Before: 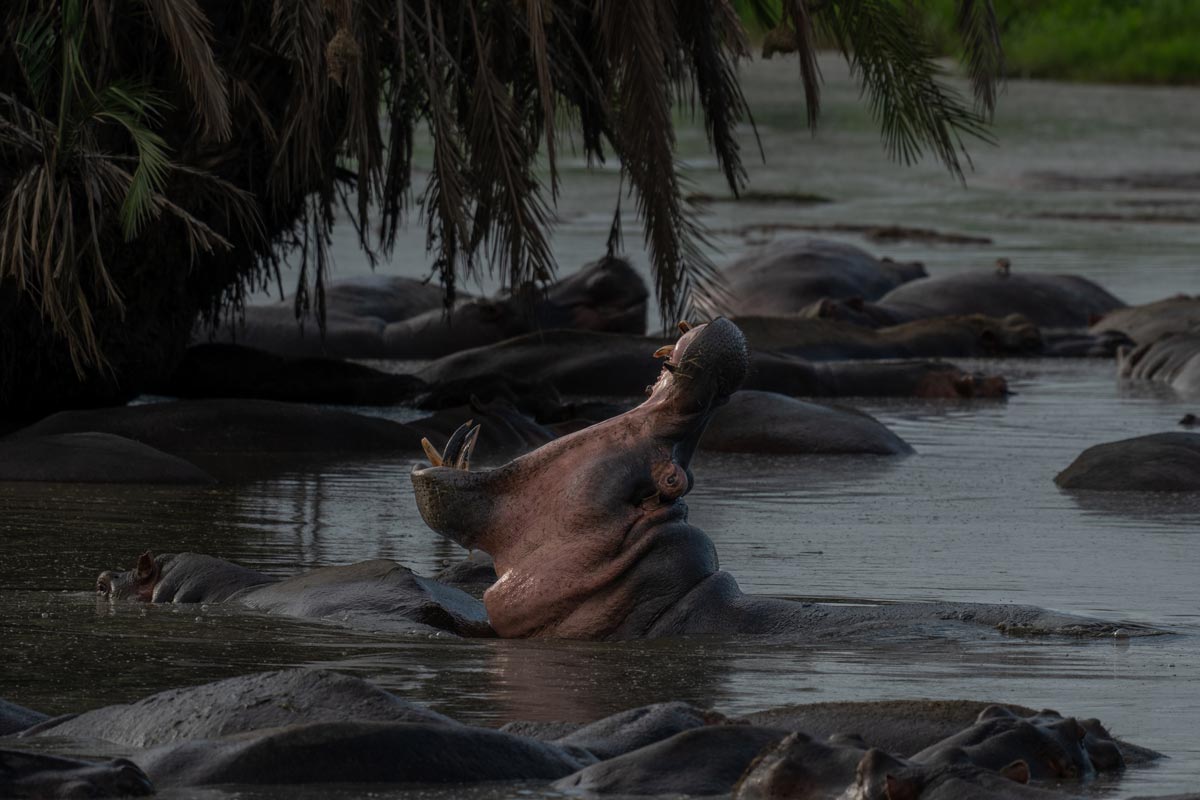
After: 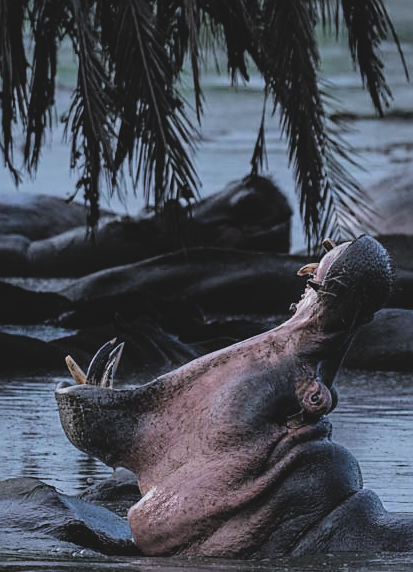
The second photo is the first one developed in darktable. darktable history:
exposure: exposure 1.164 EV, compensate highlight preservation false
contrast brightness saturation: contrast -0.153, brightness 0.041, saturation -0.131
crop and rotate: left 29.697%, top 10.355%, right 35.826%, bottom 18.131%
tone equalizer: on, module defaults
sharpen: amount 0.494
color calibration: gray › normalize channels true, illuminant custom, x 0.39, y 0.392, temperature 3871.46 K, gamut compression 0.03
filmic rgb: black relative exposure -5.14 EV, white relative exposure 4 EV, hardness 2.89, contrast 1.301, preserve chrominance RGB euclidean norm, color science v5 (2021), contrast in shadows safe, contrast in highlights safe
